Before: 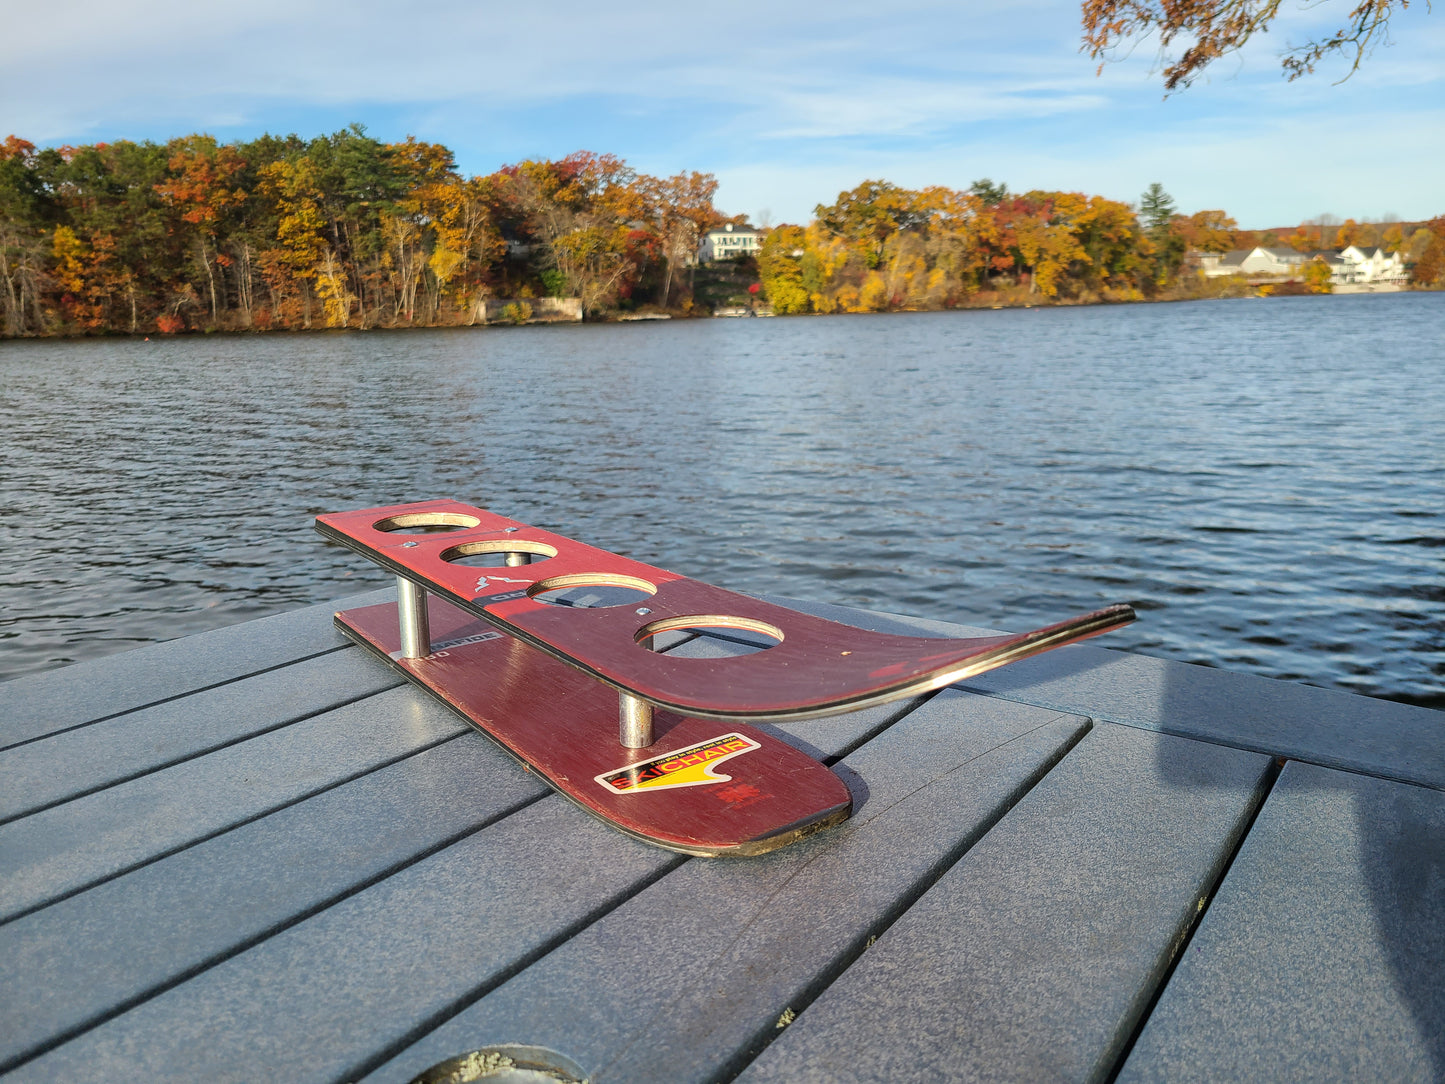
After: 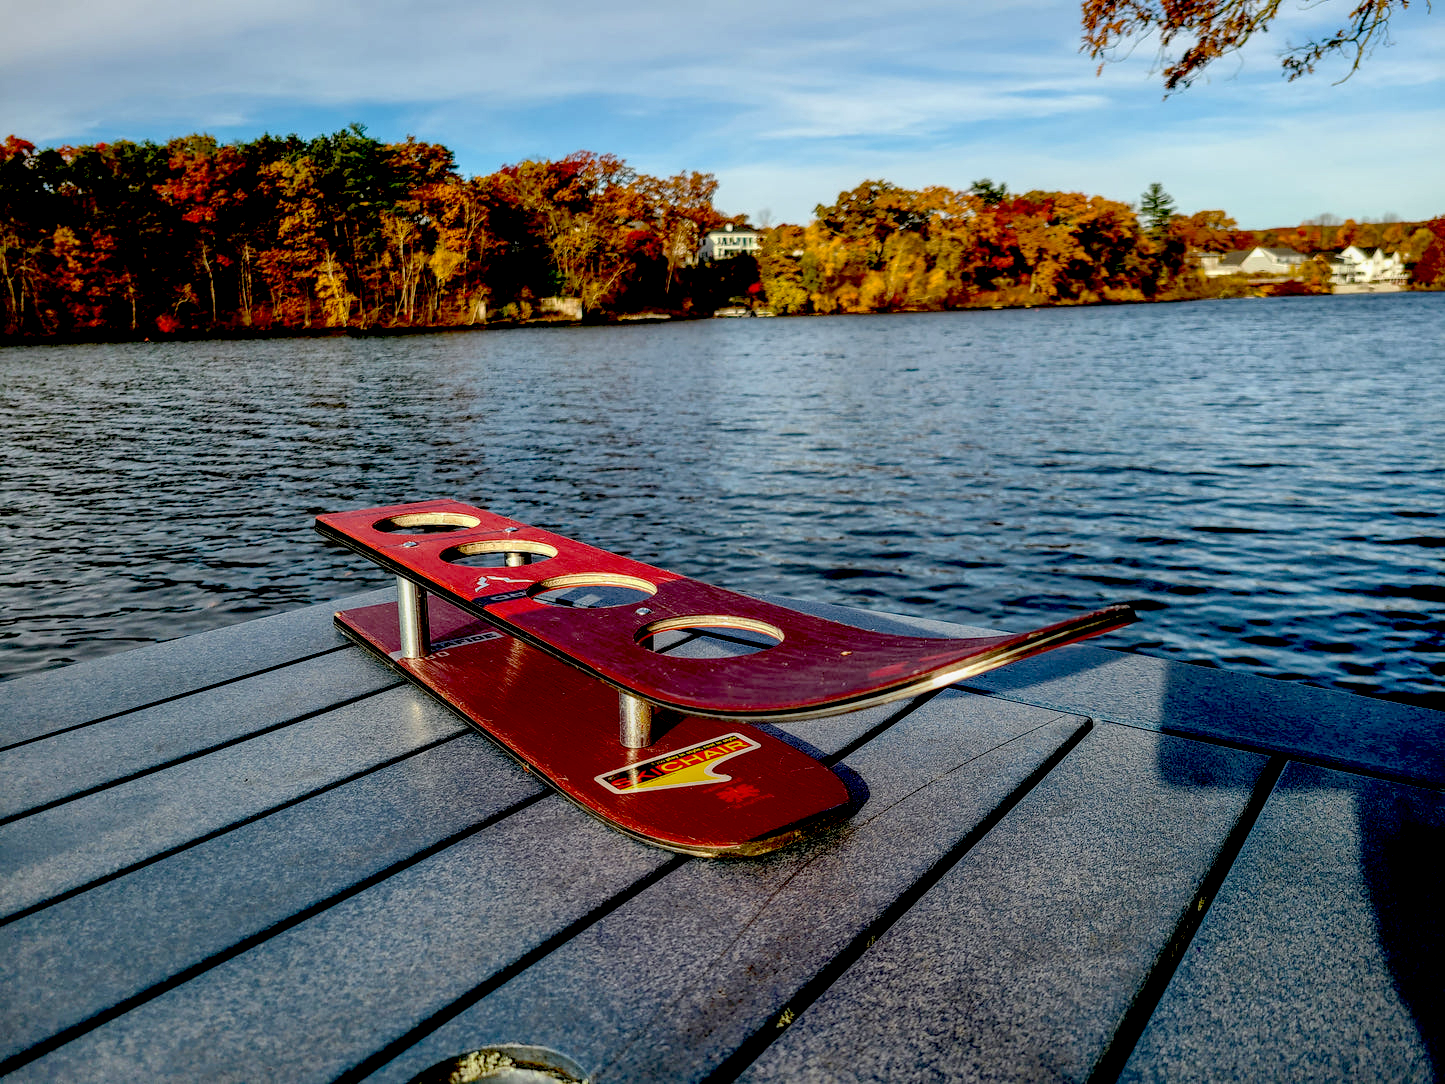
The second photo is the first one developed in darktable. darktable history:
exposure: black level correction 0.1, exposure -0.088 EV, compensate highlight preservation false
local contrast: highlights 62%, detail 143%, midtone range 0.422
